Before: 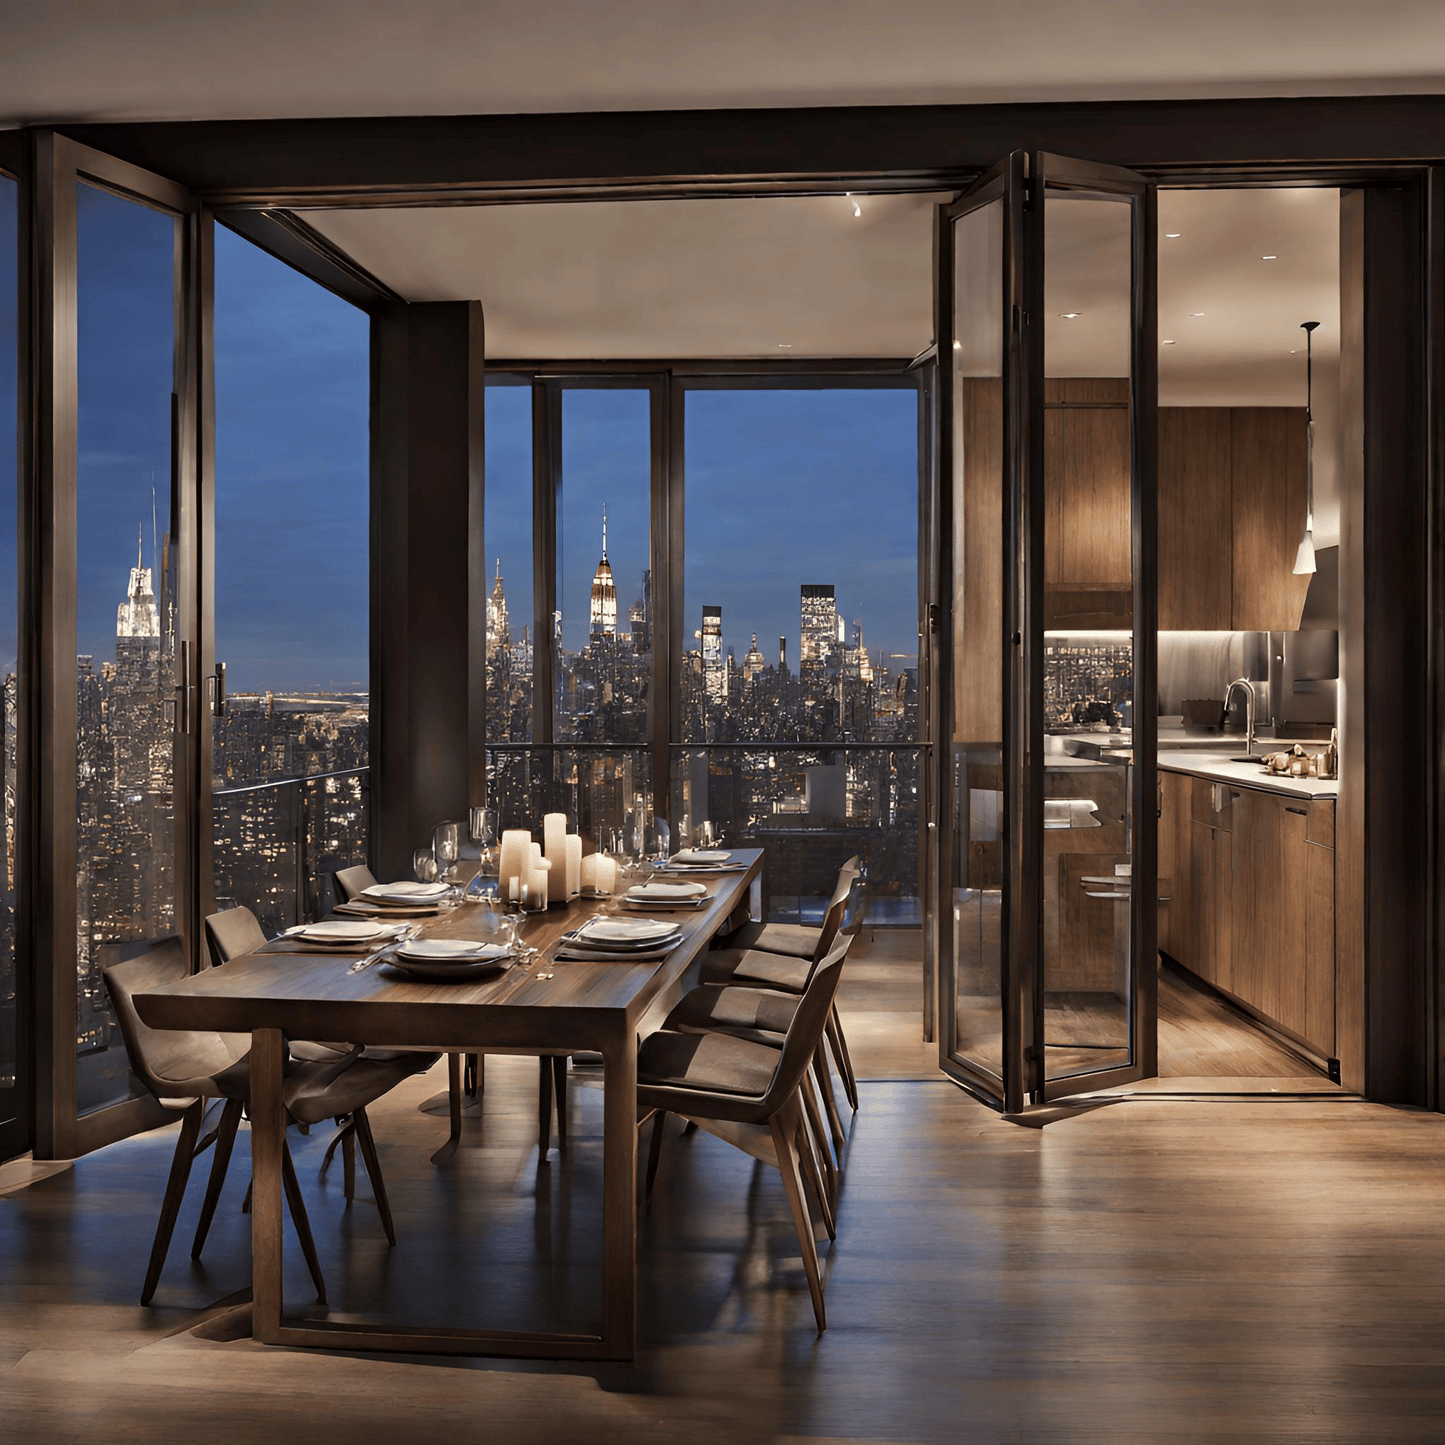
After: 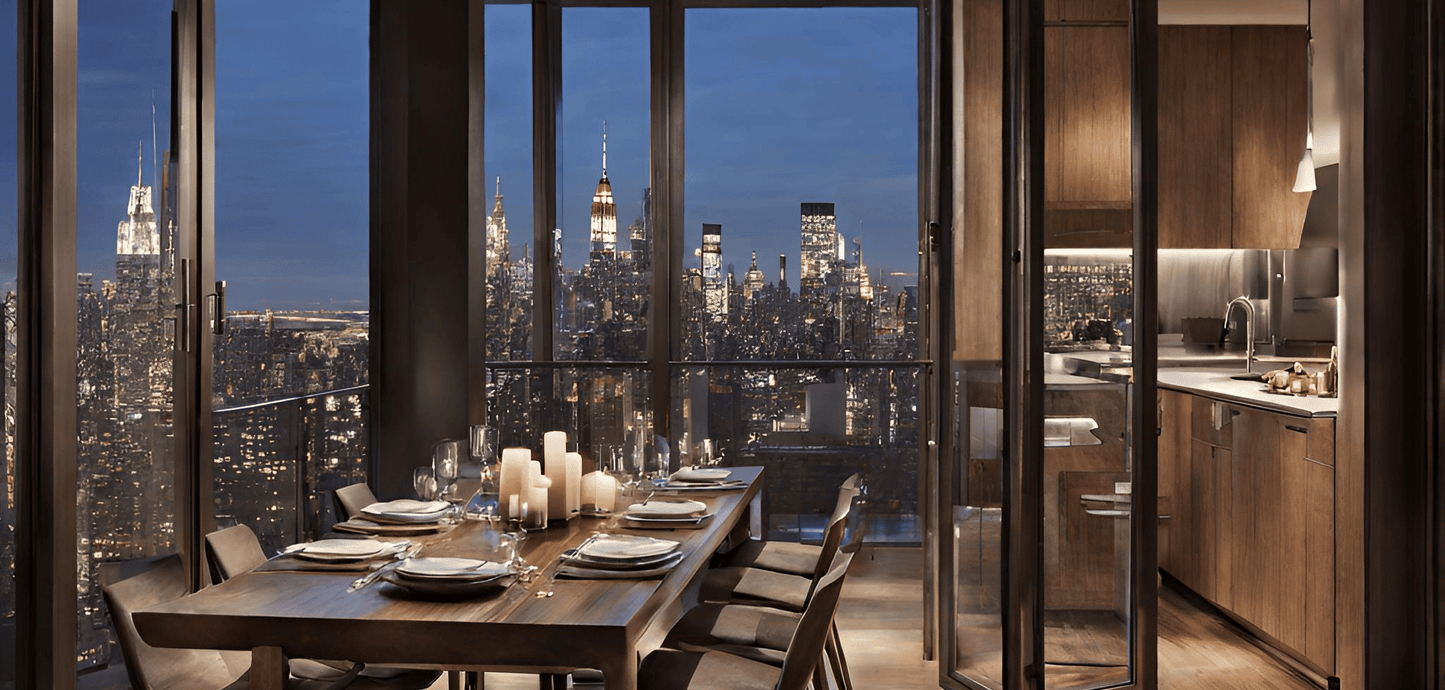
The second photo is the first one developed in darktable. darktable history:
crop and rotate: top 26.472%, bottom 25.727%
